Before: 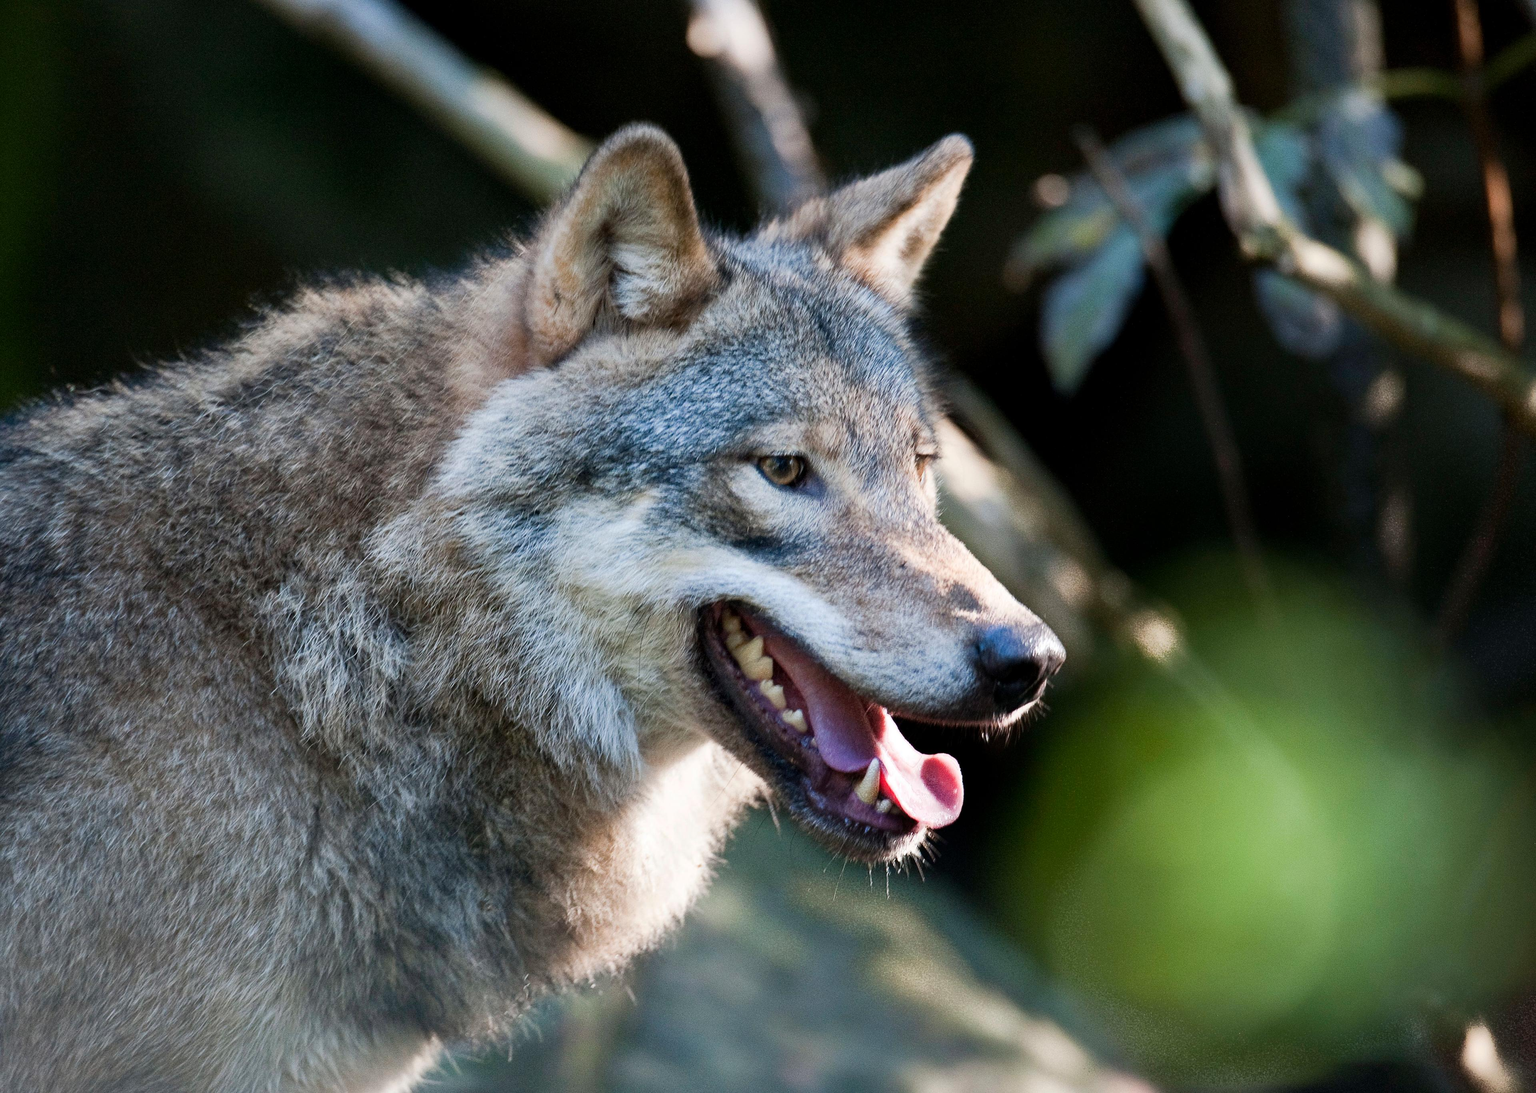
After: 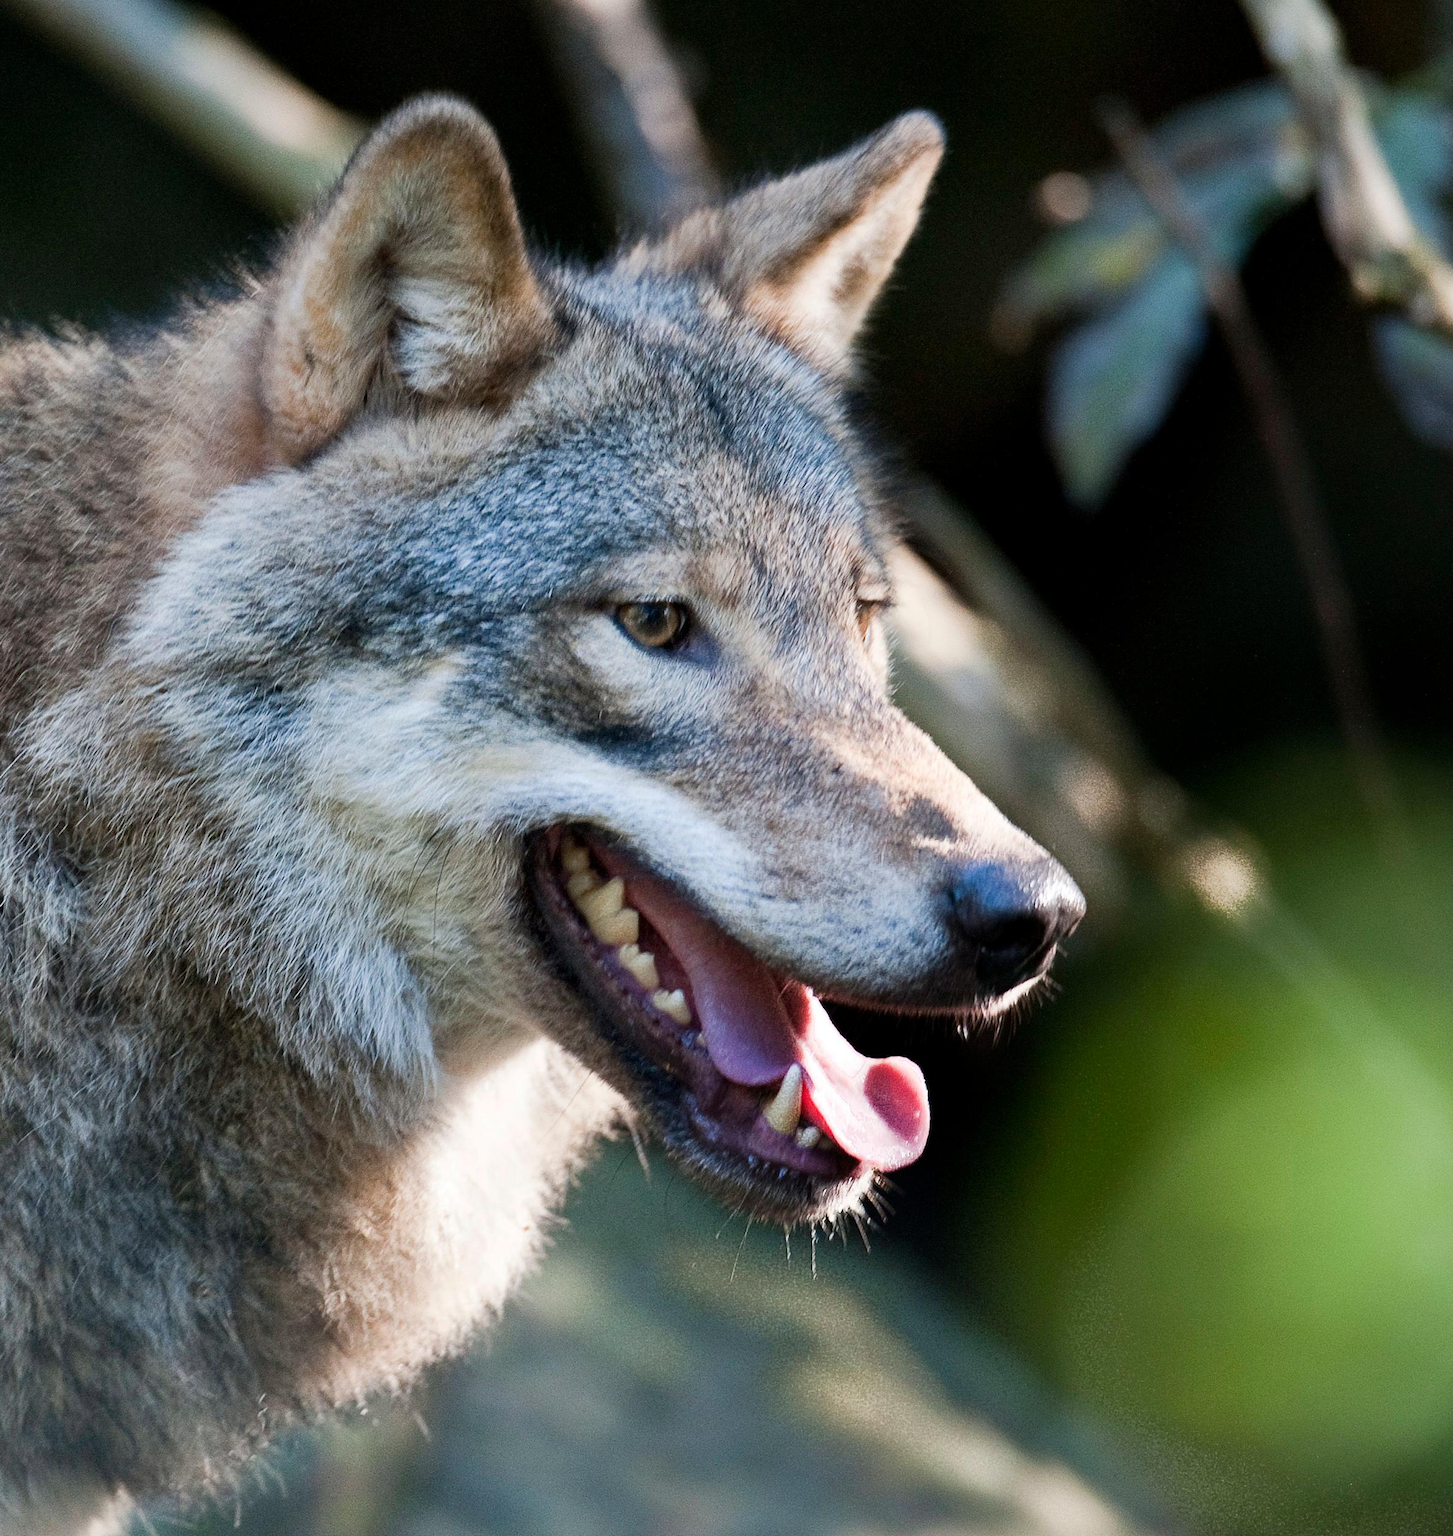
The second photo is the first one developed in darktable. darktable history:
crop and rotate: left 23.113%, top 5.645%, right 14.9%, bottom 2.325%
